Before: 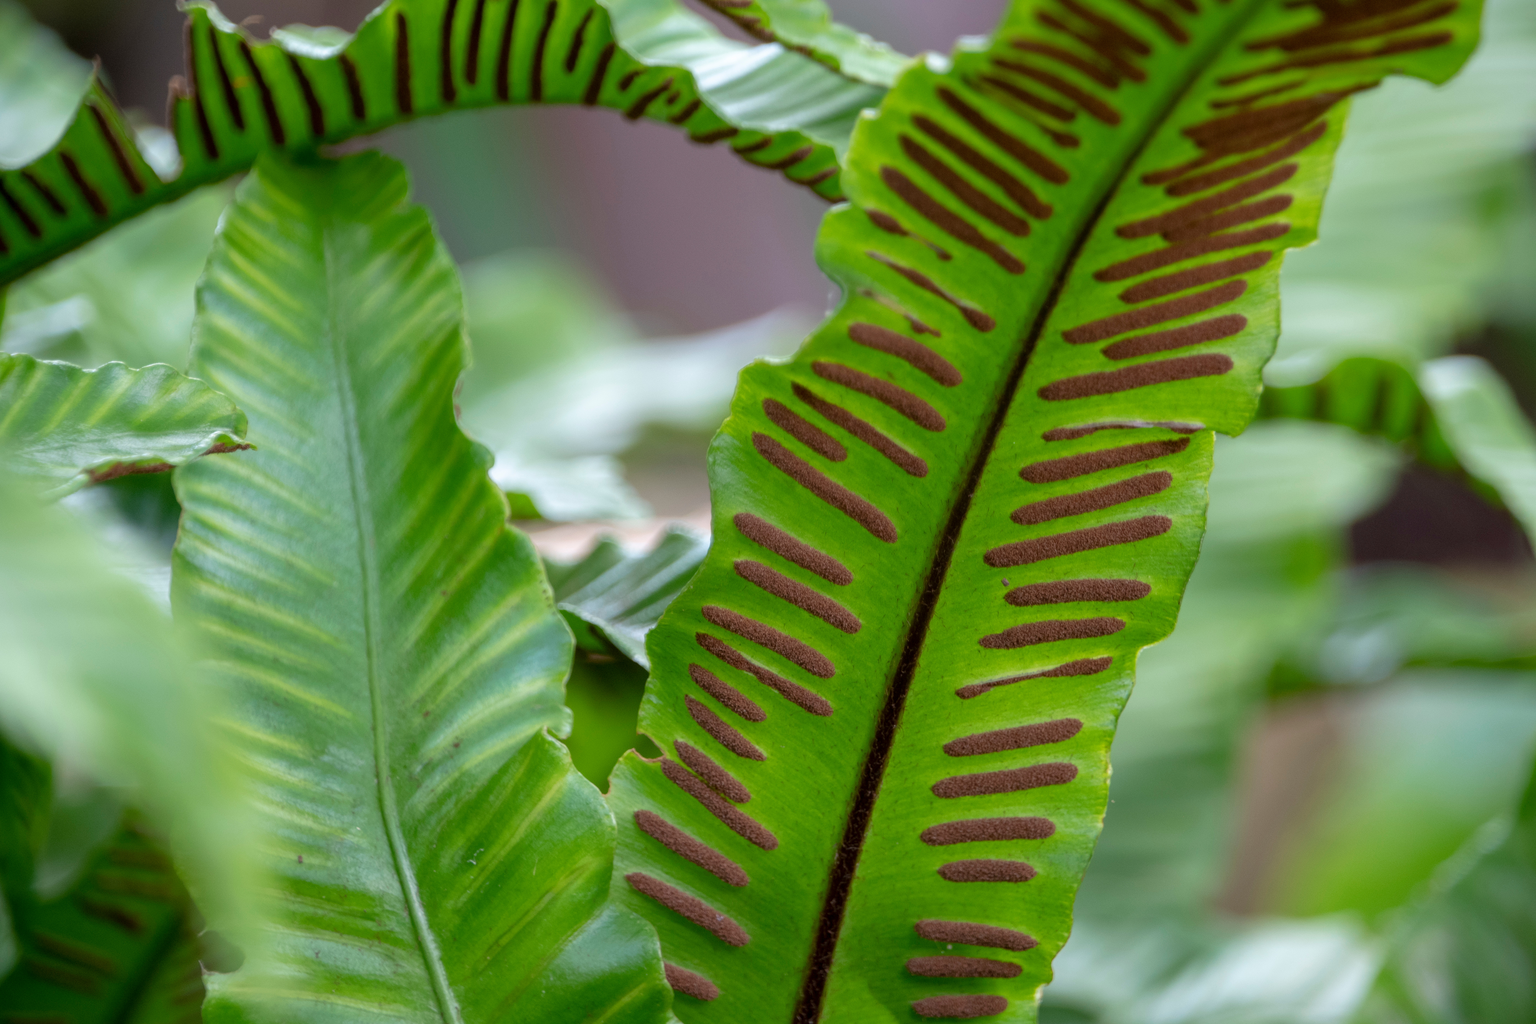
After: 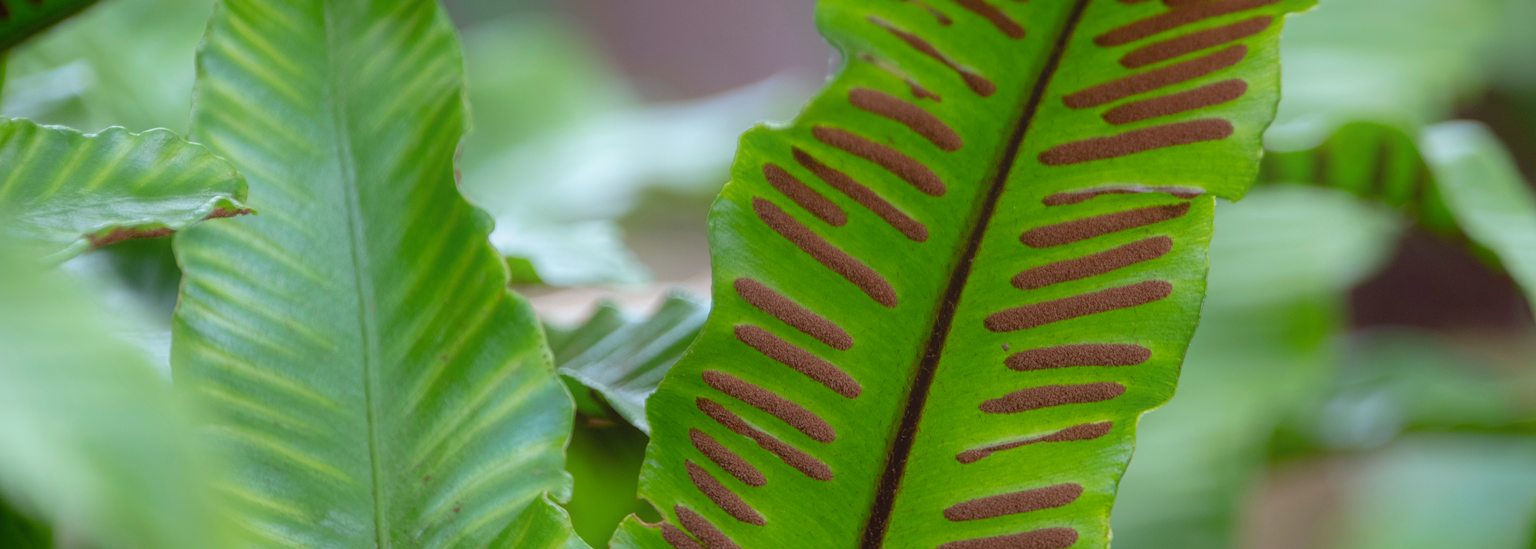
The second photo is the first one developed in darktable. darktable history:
color correction: highlights a* -4.97, highlights b* -3.4, shadows a* 3.96, shadows b* 4.15
crop and rotate: top 23.032%, bottom 23.308%
contrast equalizer: y [[0.439, 0.44, 0.442, 0.457, 0.493, 0.498], [0.5 ×6], [0.5 ×6], [0 ×6], [0 ×6]]
